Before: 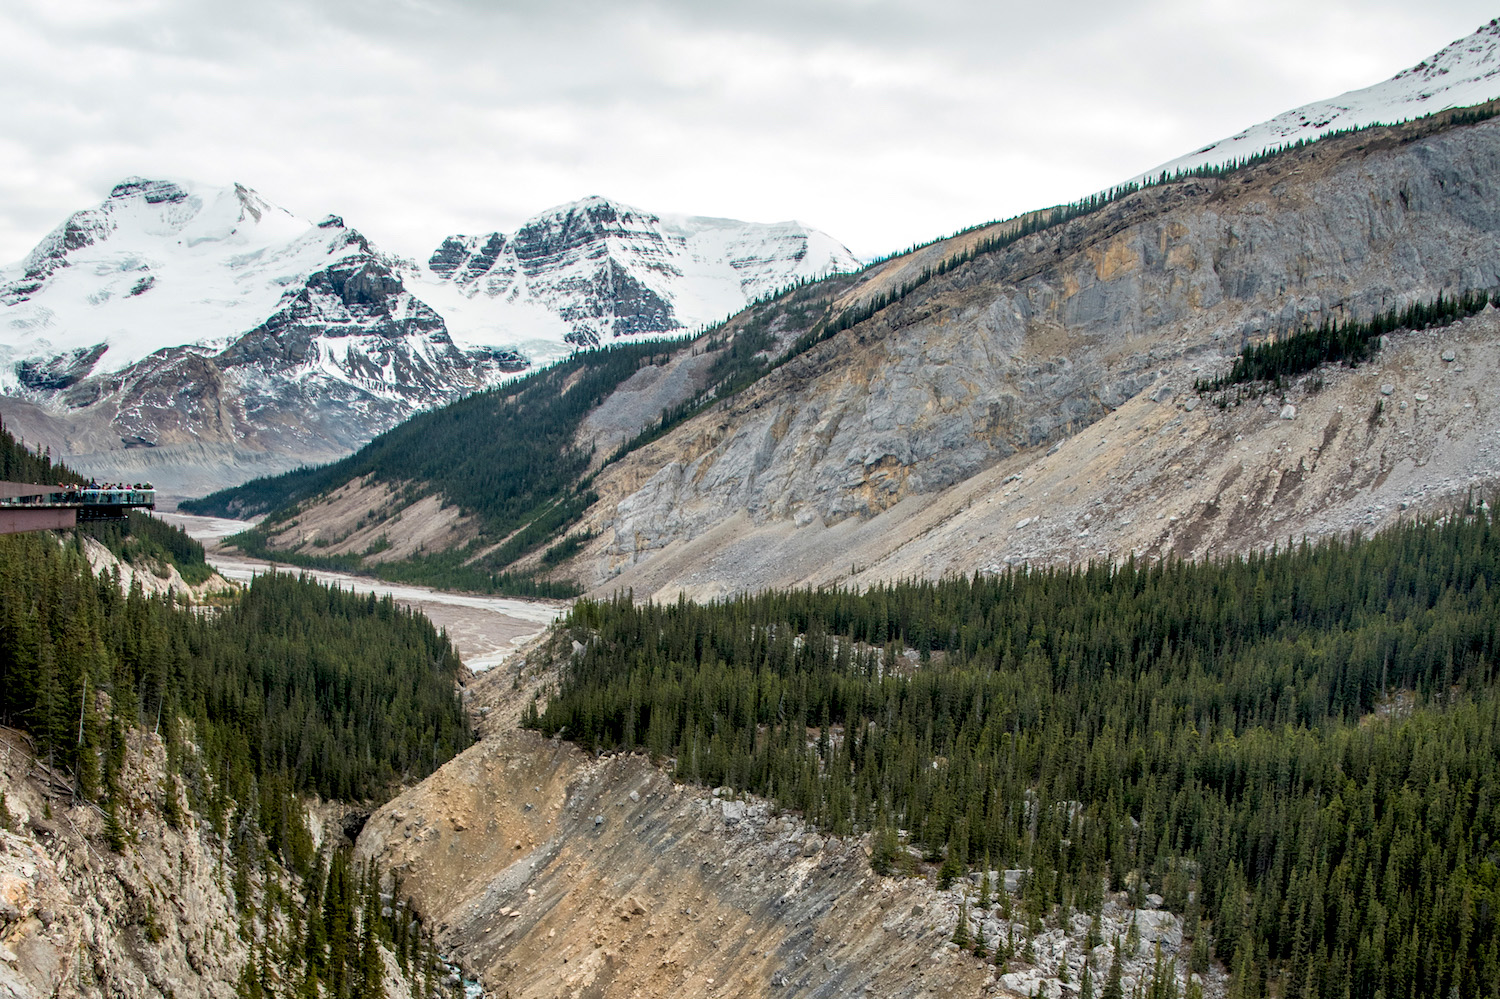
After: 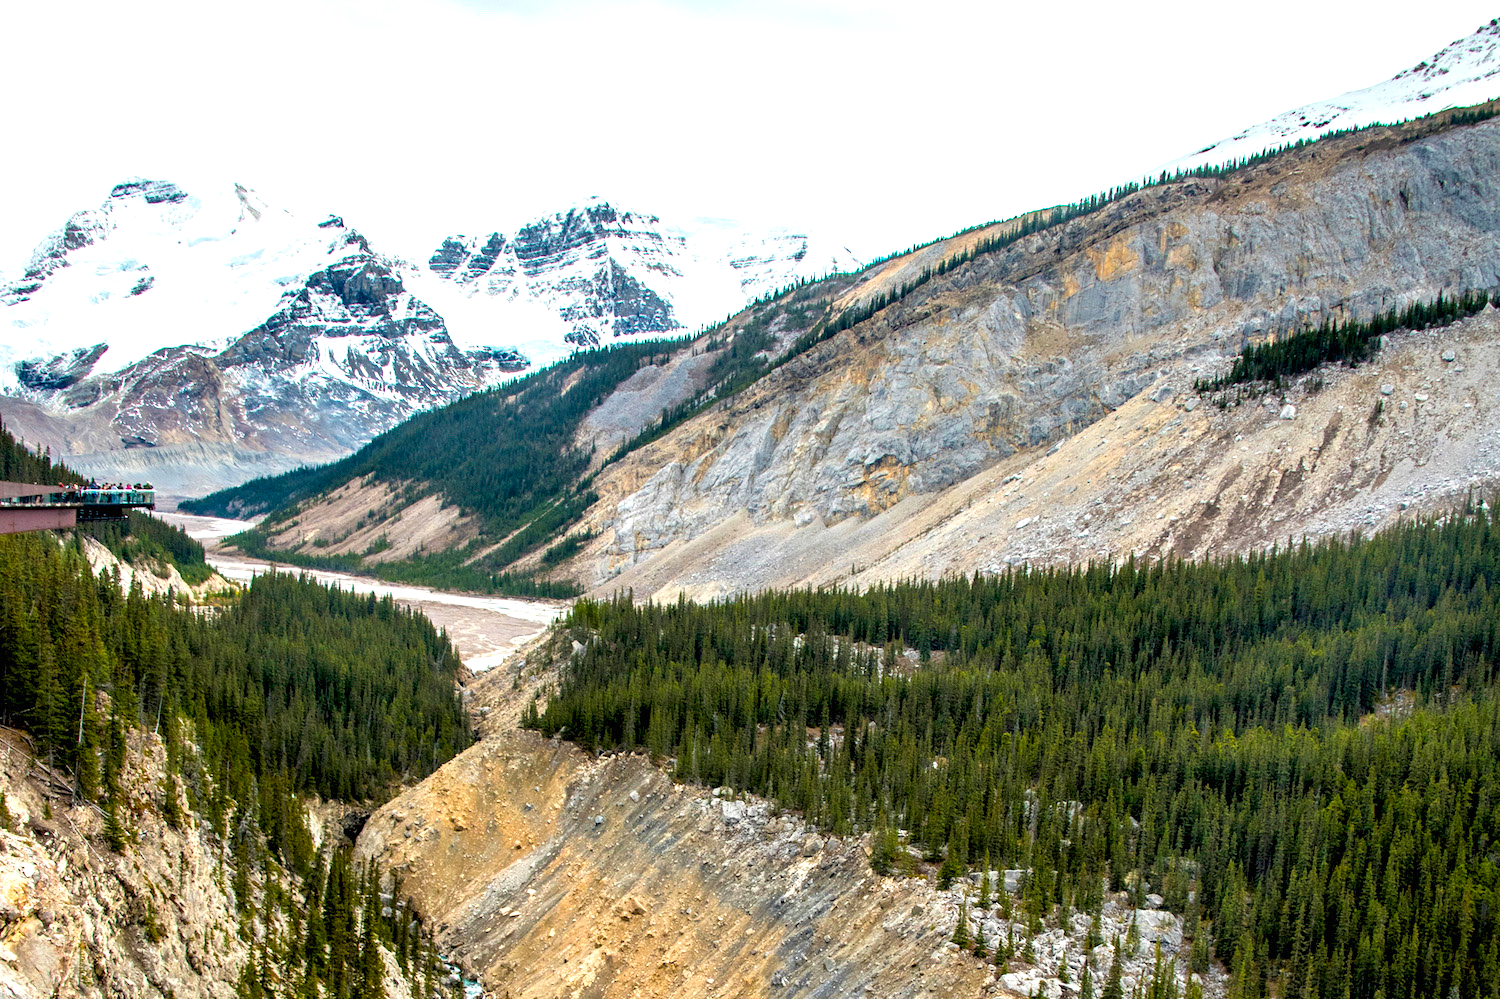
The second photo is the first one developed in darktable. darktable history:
contrast brightness saturation: contrast 0.035, saturation 0.163
exposure: black level correction 0, exposure 0.7 EV, compensate highlight preservation false
color balance rgb: power › luminance -3.764%, power › hue 140.03°, perceptual saturation grading › global saturation 29.397%
